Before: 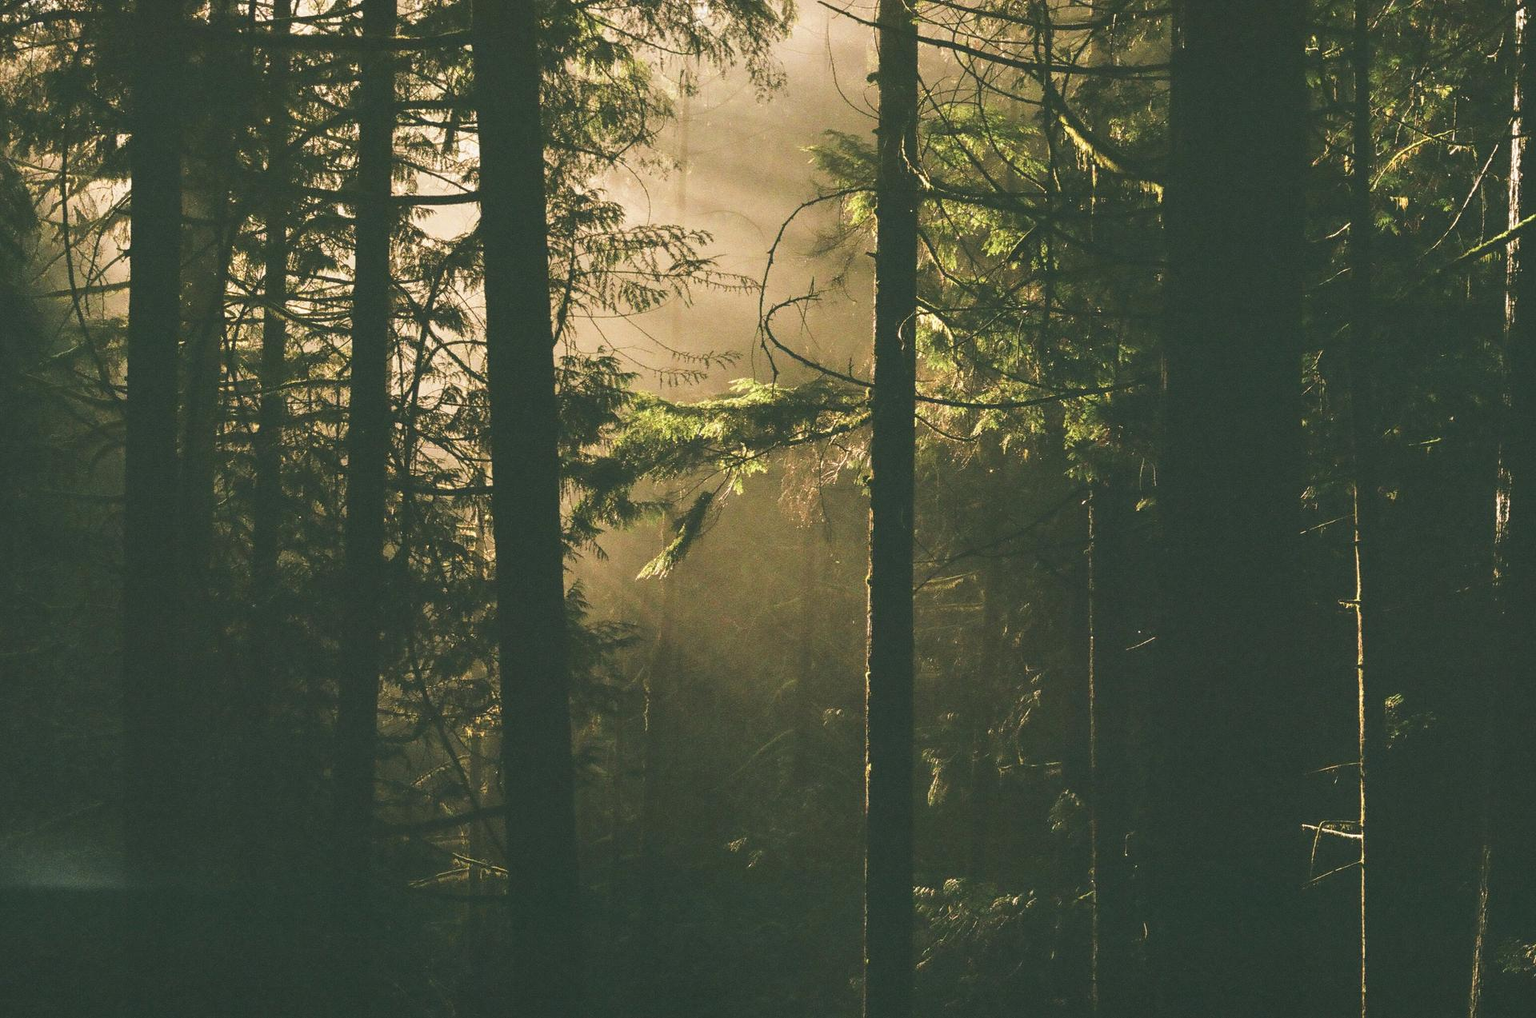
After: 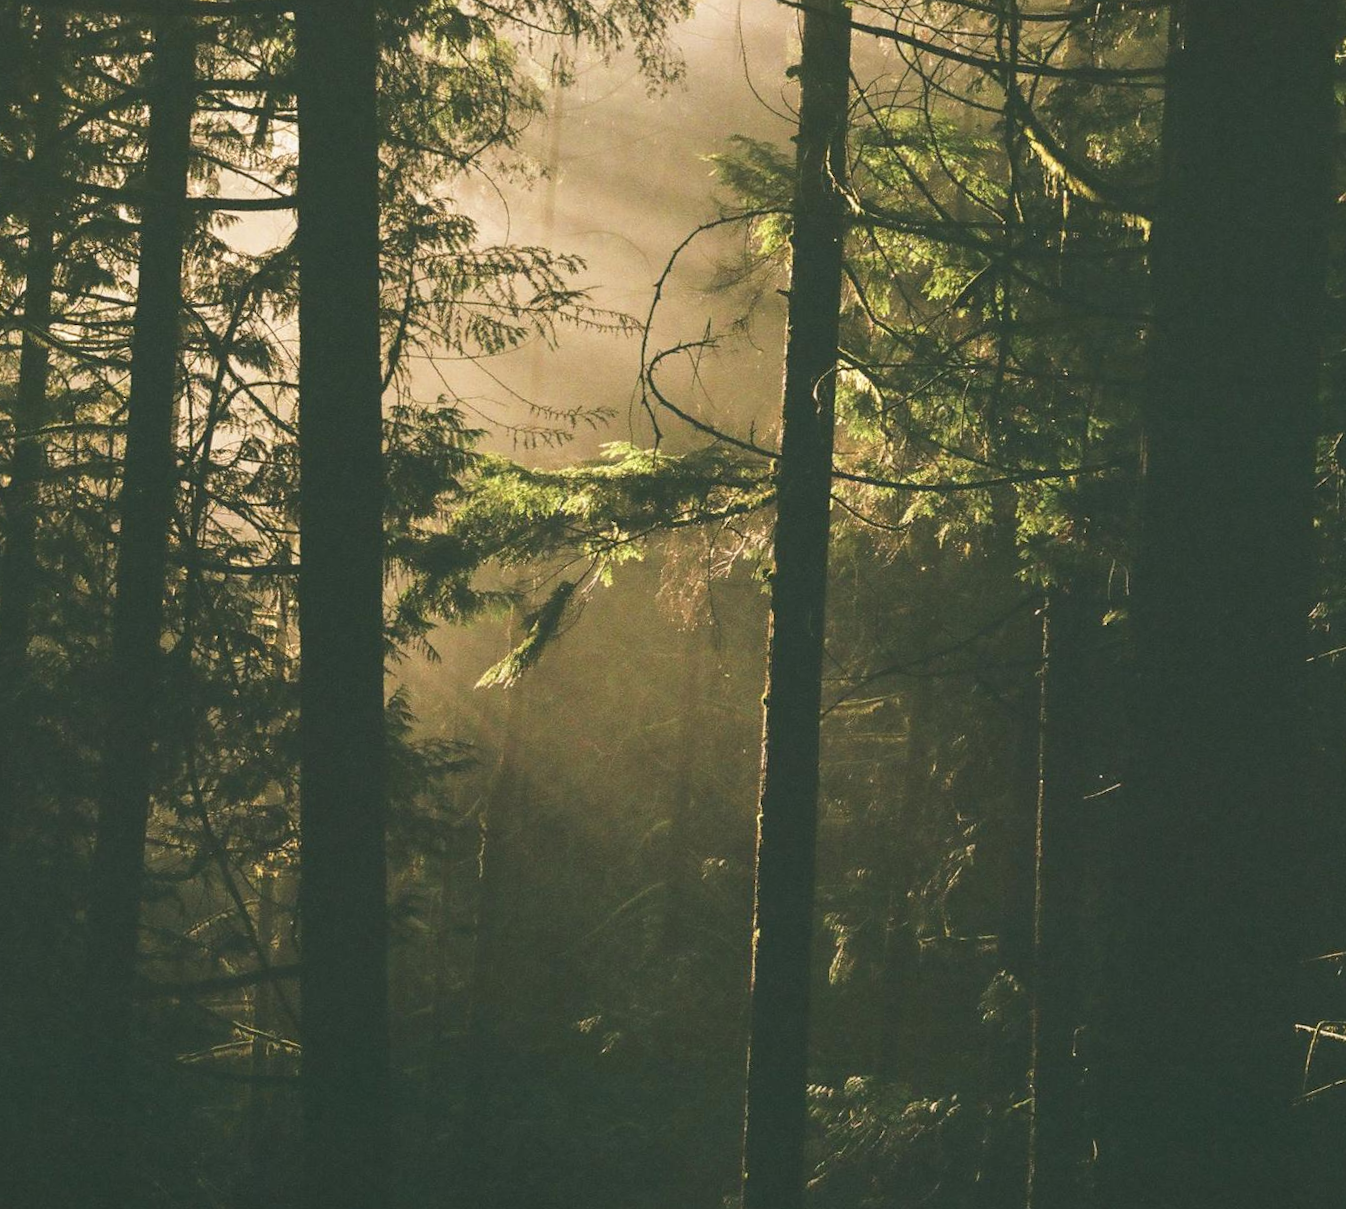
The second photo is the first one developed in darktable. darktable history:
rotate and perspective: rotation -1.17°, automatic cropping off
crop and rotate: angle -3.27°, left 14.277%, top 0.028%, right 10.766%, bottom 0.028%
